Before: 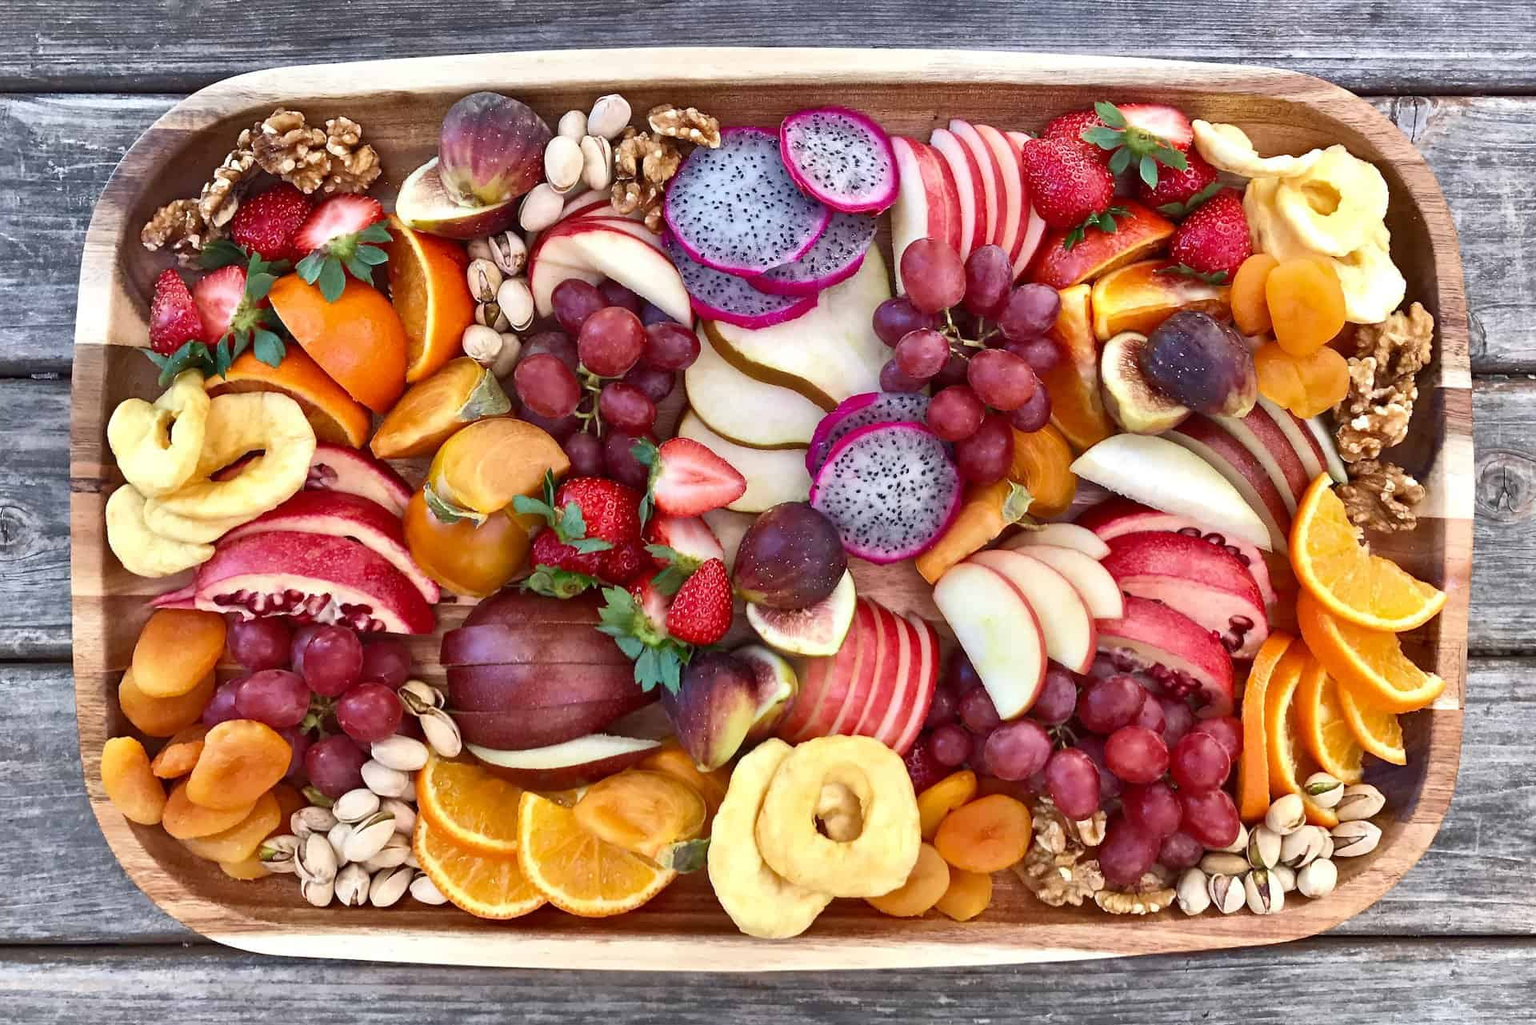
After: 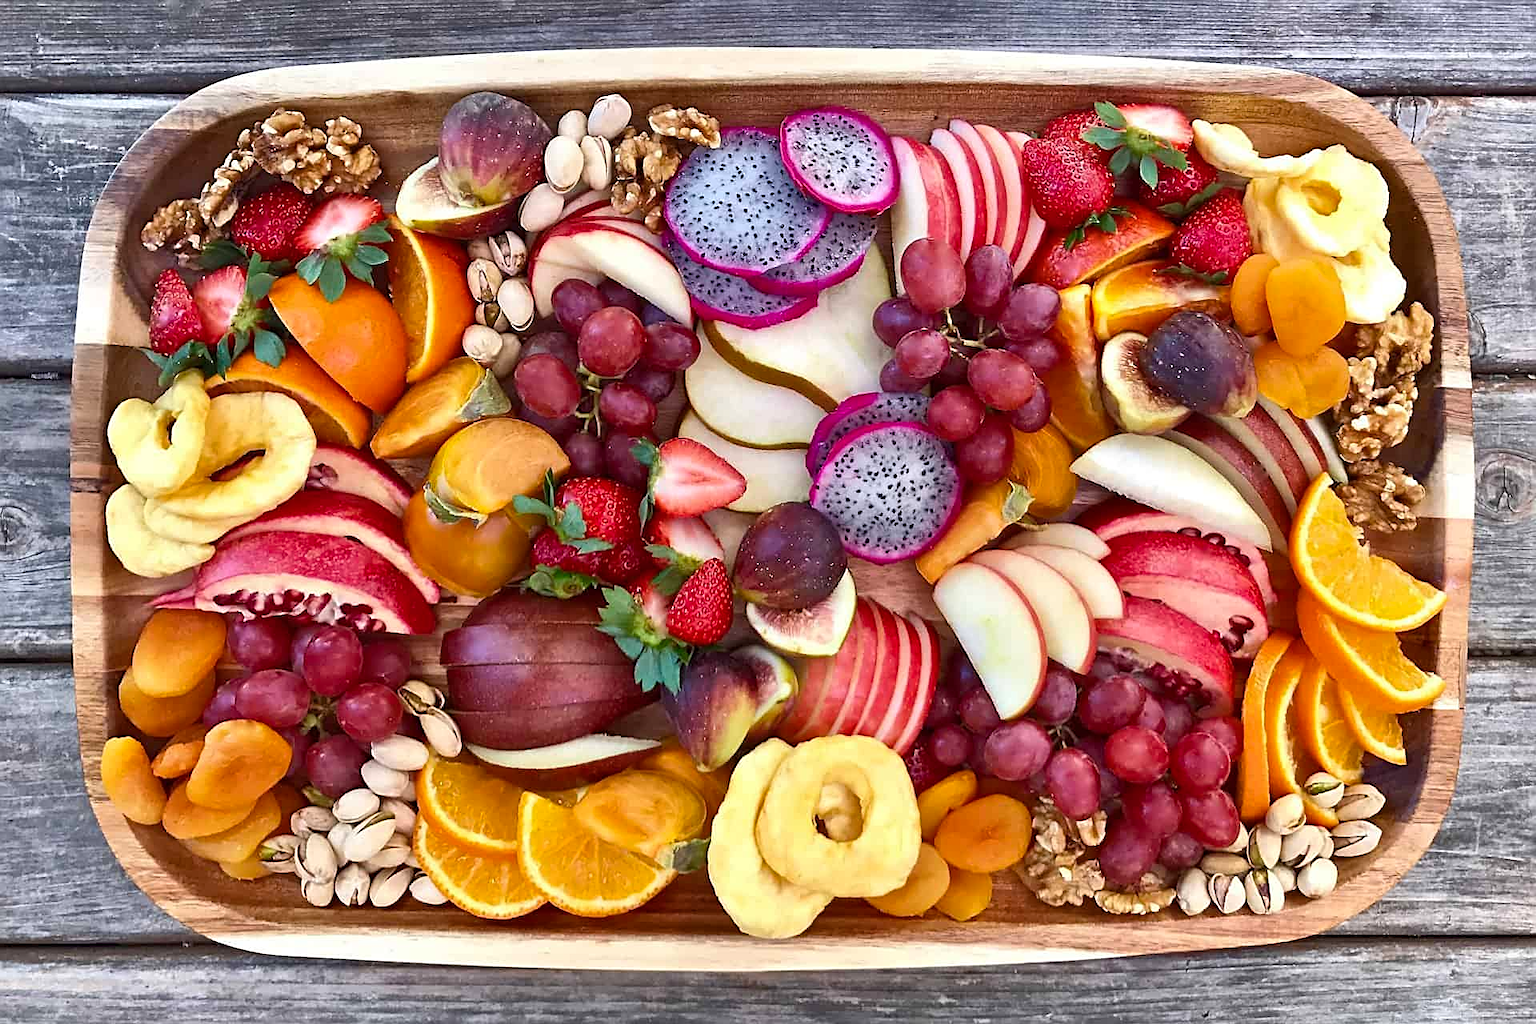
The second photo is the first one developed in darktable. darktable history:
sharpen: radius 1.967
color balance rgb: perceptual saturation grading › global saturation 10%, global vibrance 10%
